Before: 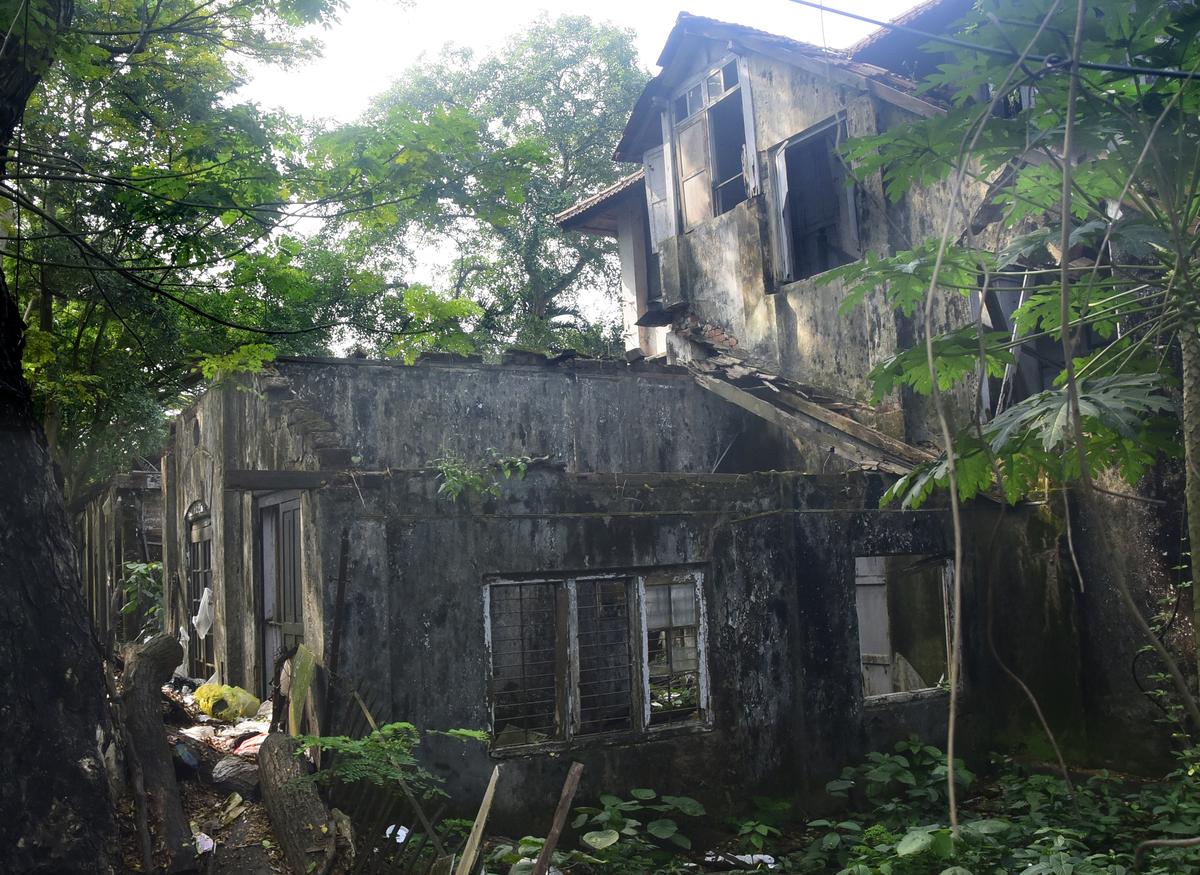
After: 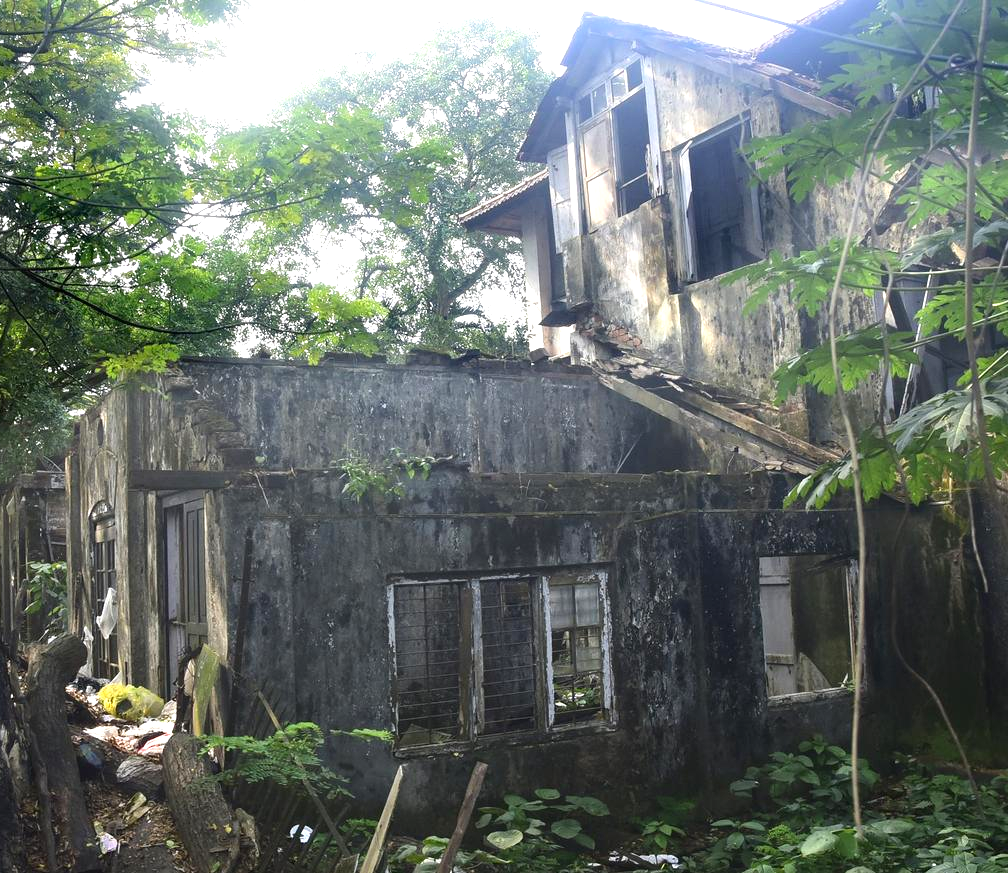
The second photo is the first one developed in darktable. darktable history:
crop: left 8.026%, right 7.374%
exposure: exposure 0.657 EV, compensate highlight preservation false
